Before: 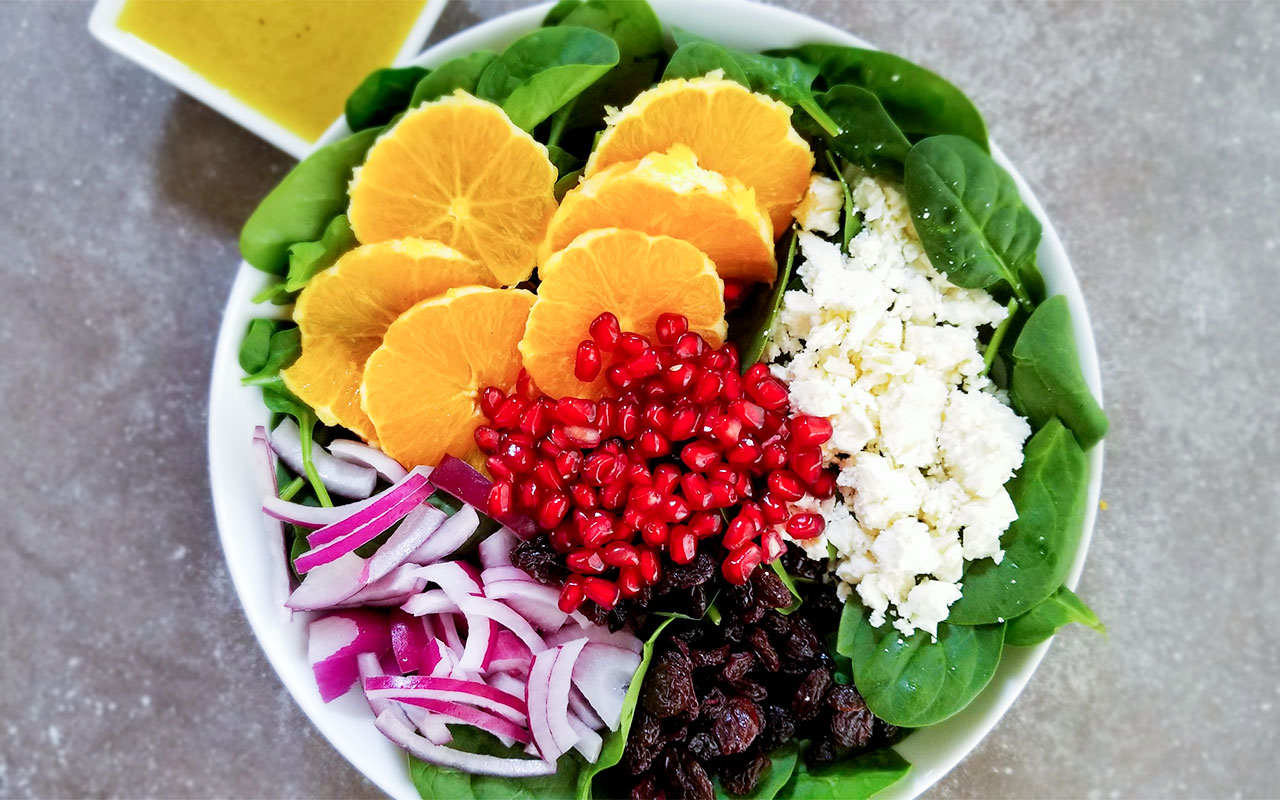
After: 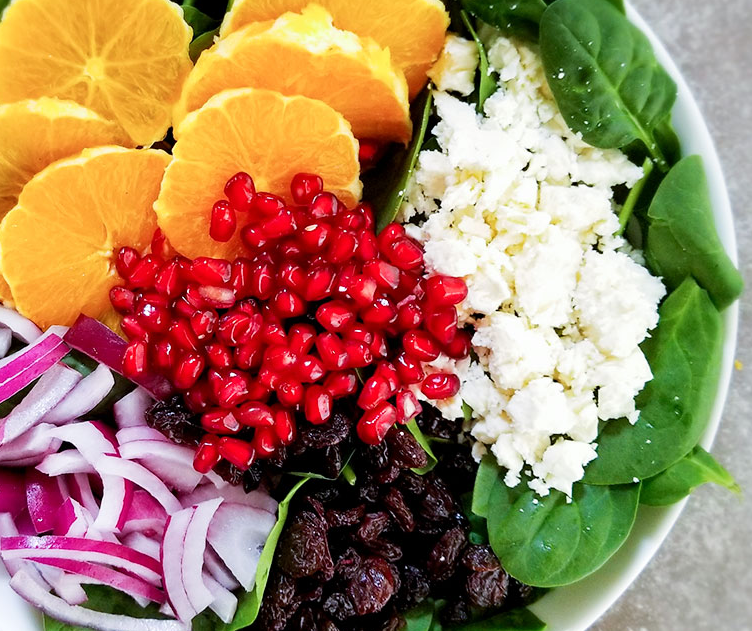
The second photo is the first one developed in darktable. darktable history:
crop and rotate: left 28.534%, top 17.531%, right 12.658%, bottom 3.55%
